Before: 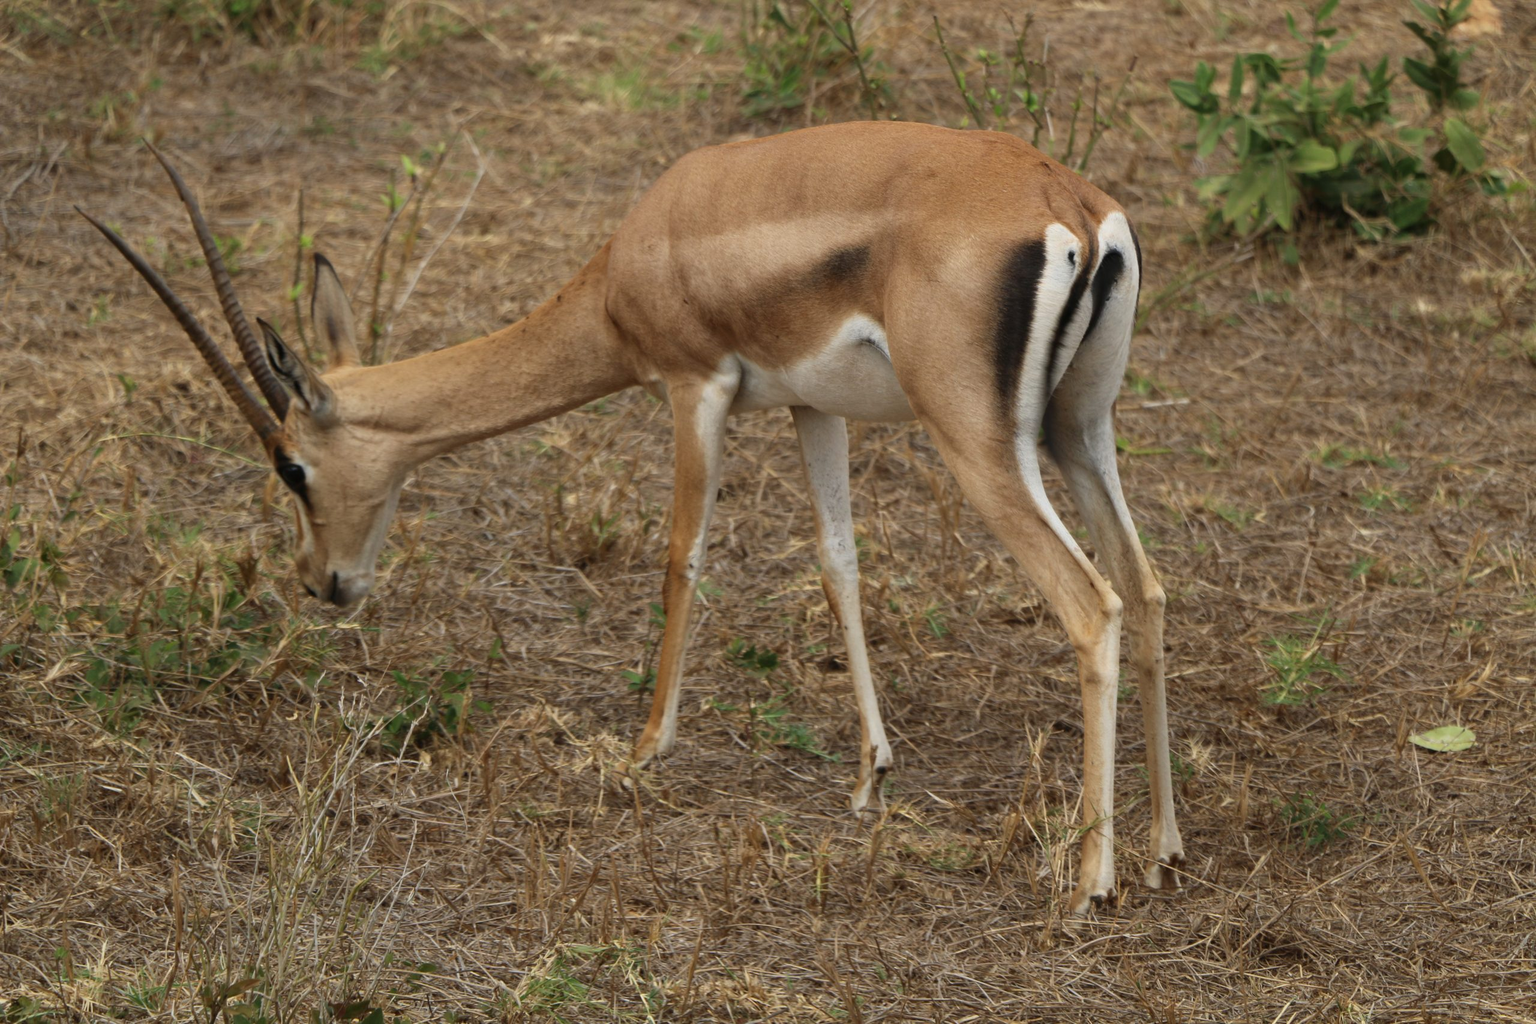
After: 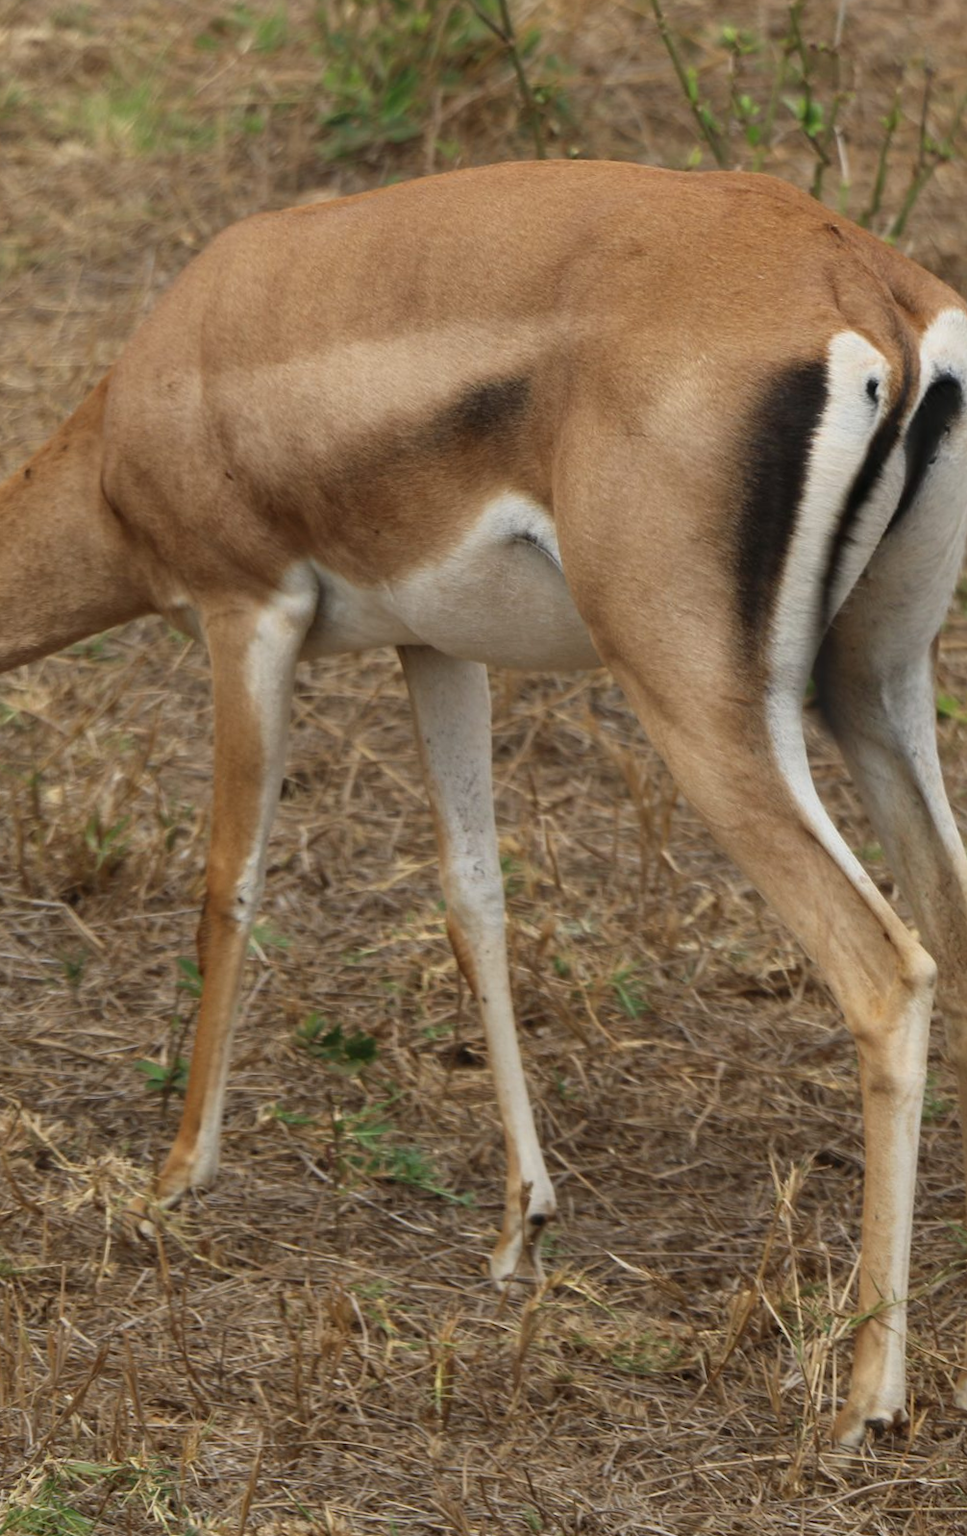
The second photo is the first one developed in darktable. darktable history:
rotate and perspective: rotation 0.062°, lens shift (vertical) 0.115, lens shift (horizontal) -0.133, crop left 0.047, crop right 0.94, crop top 0.061, crop bottom 0.94
crop: left 31.229%, right 27.105%
